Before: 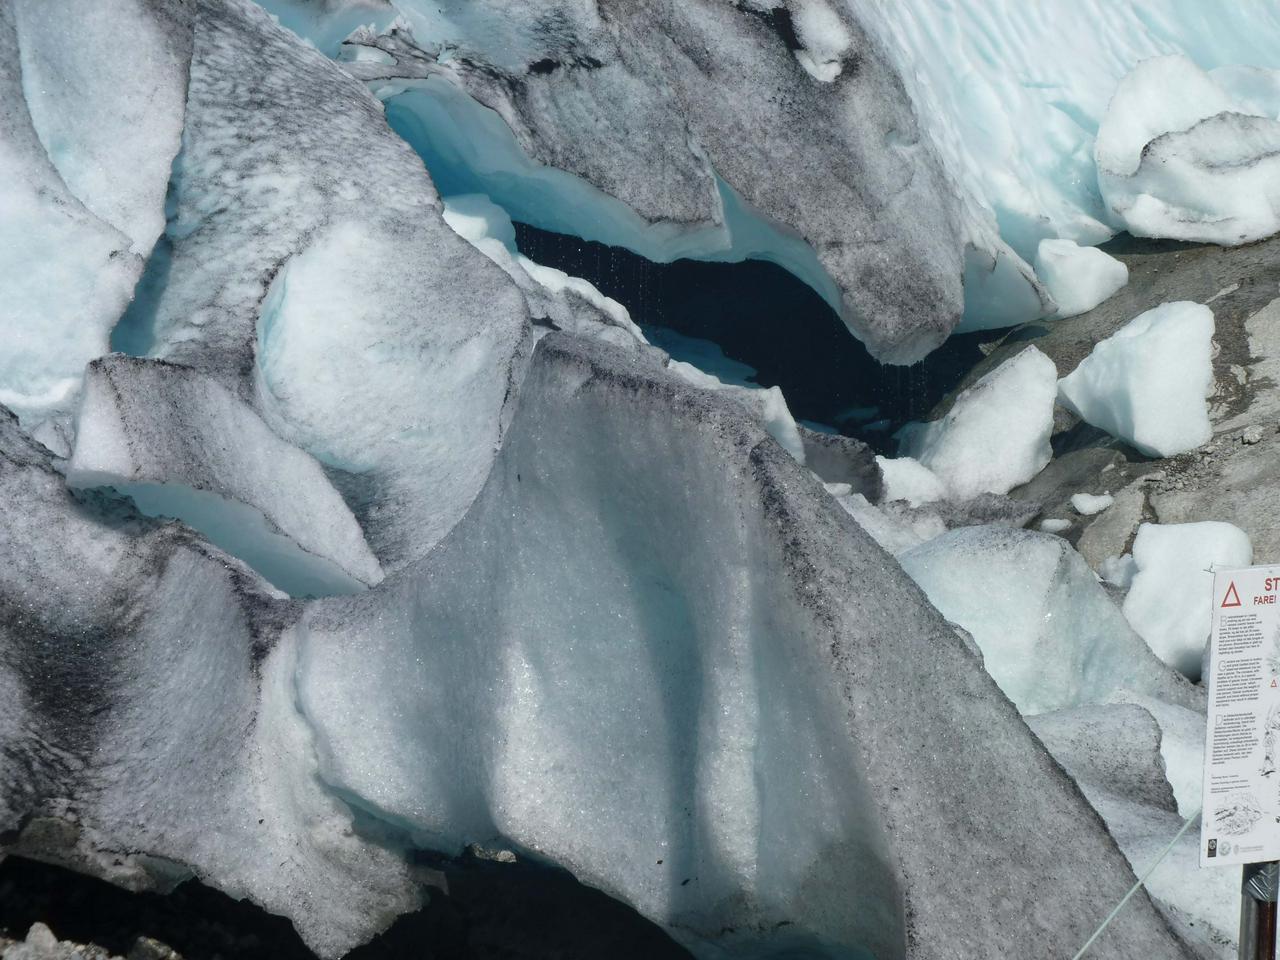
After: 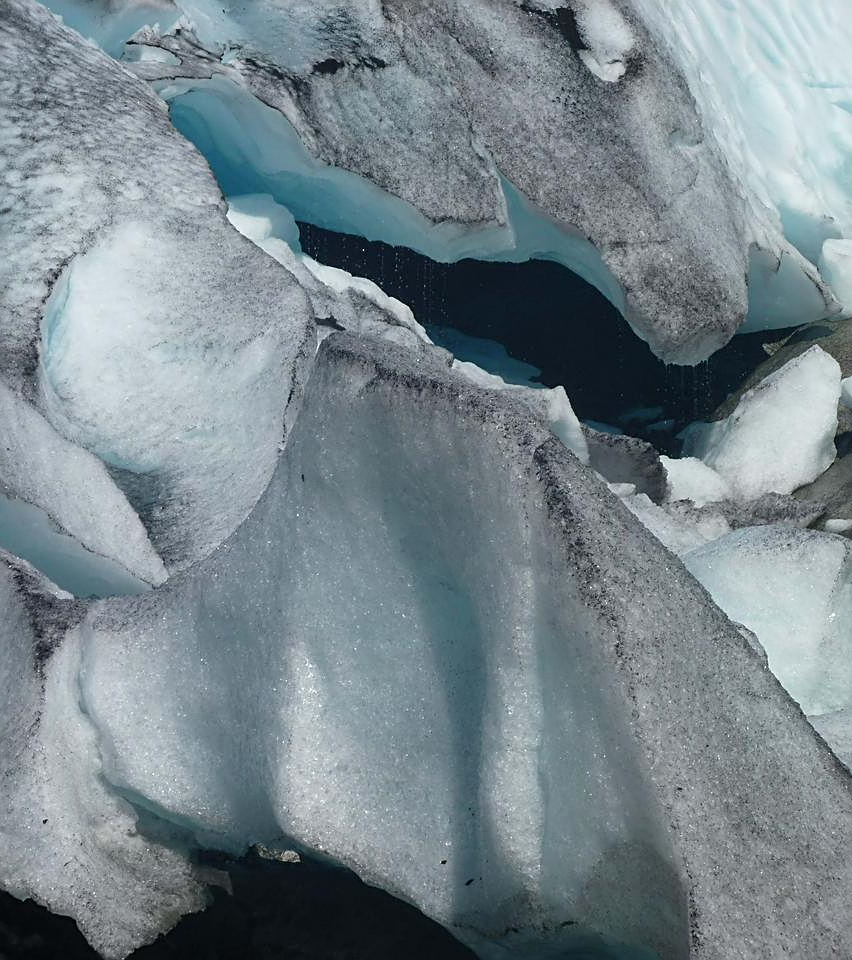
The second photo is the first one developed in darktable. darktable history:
crop: left 16.911%, right 16.474%
sharpen: amount 0.581
